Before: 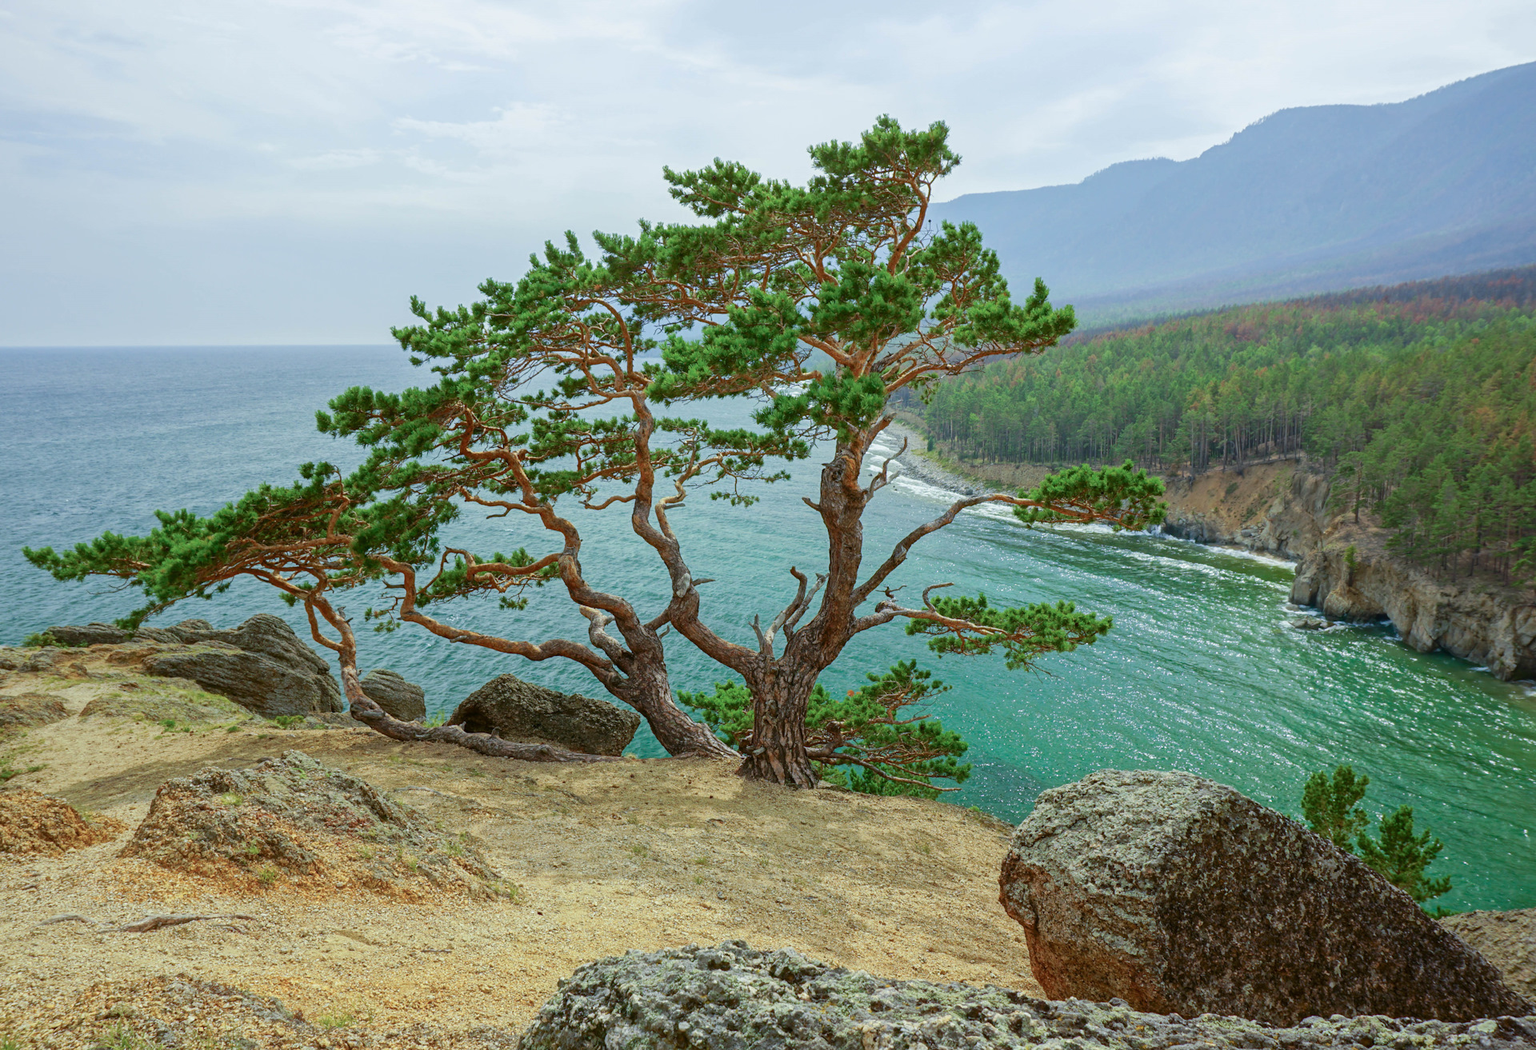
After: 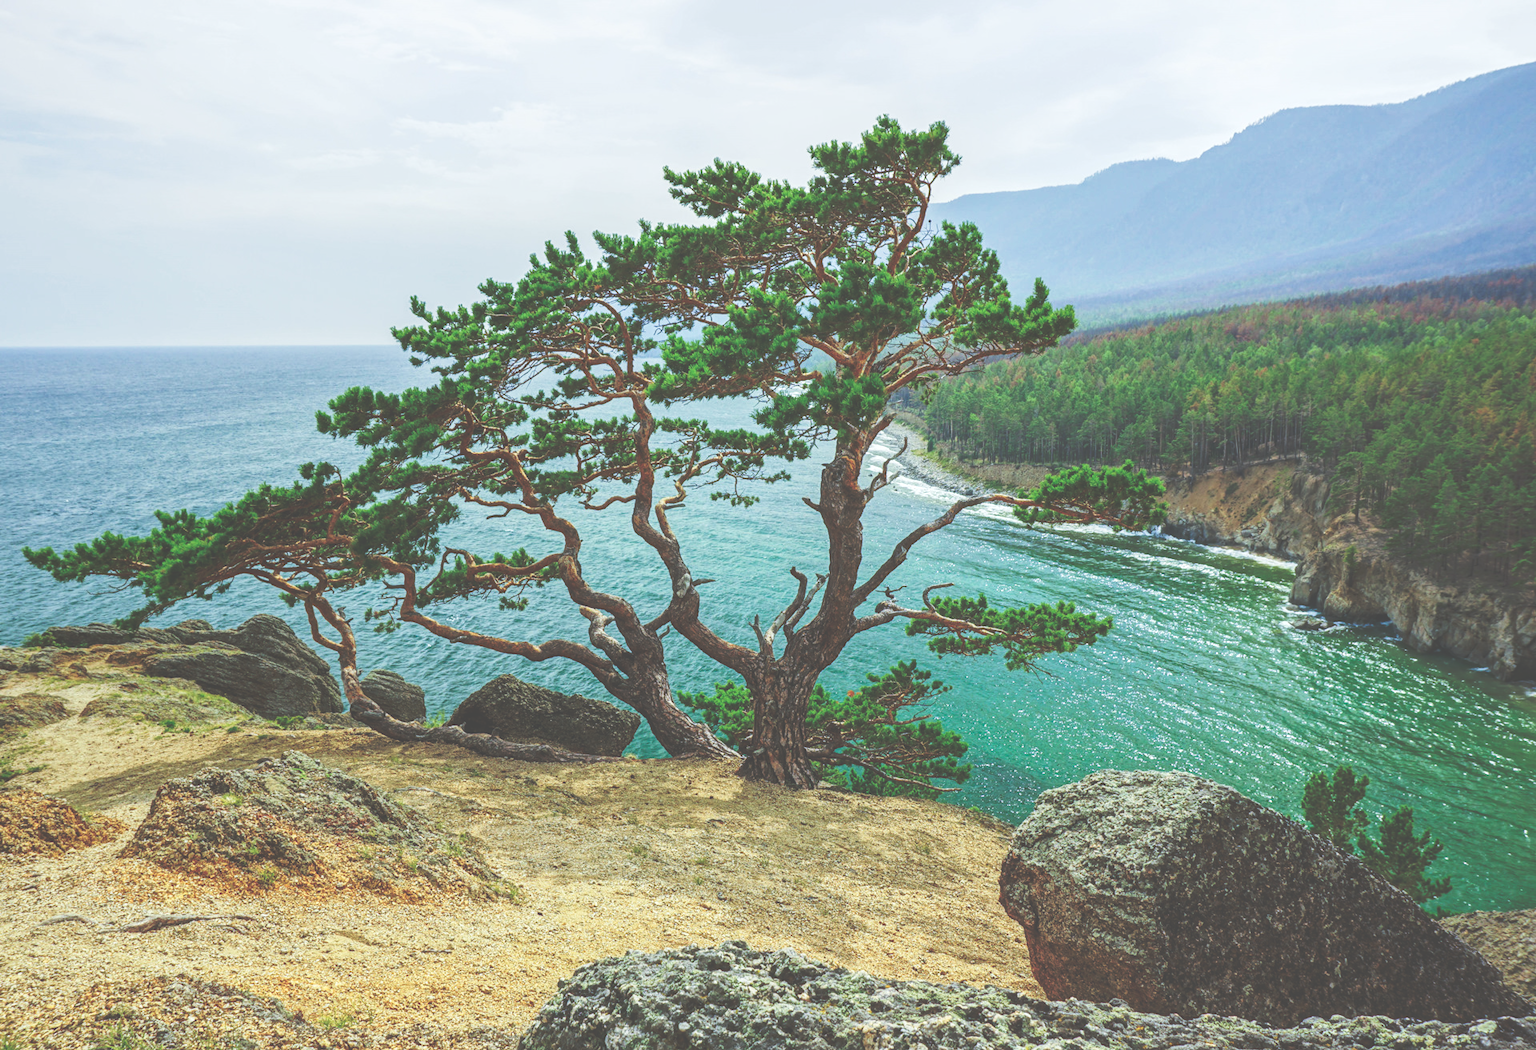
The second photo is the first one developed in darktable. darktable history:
local contrast: on, module defaults
exposure: black level correction 0, exposure 0 EV, compensate highlight preservation false
tone curve: curves: ch0 [(0, 0) (0.003, 0.319) (0.011, 0.319) (0.025, 0.323) (0.044, 0.323) (0.069, 0.327) (0.1, 0.33) (0.136, 0.338) (0.177, 0.348) (0.224, 0.361) (0.277, 0.374) (0.335, 0.398) (0.399, 0.444) (0.468, 0.516) (0.543, 0.595) (0.623, 0.694) (0.709, 0.793) (0.801, 0.883) (0.898, 0.942) (1, 1)], preserve colors none
